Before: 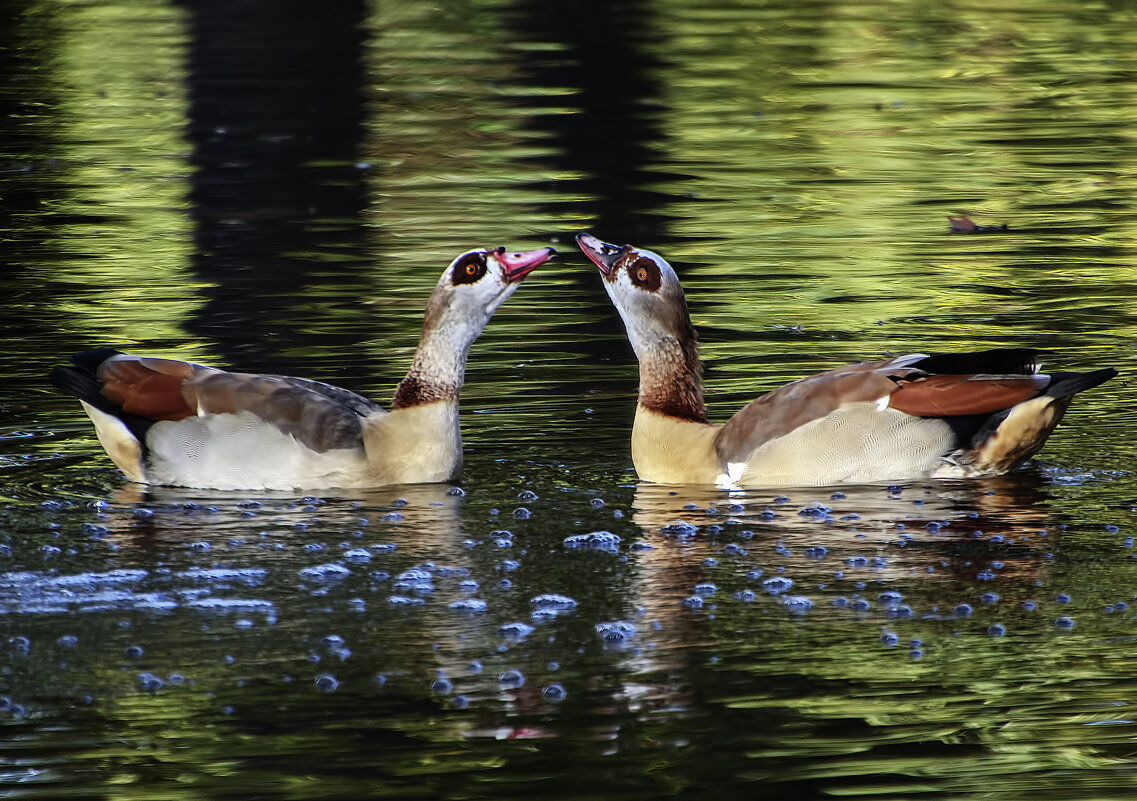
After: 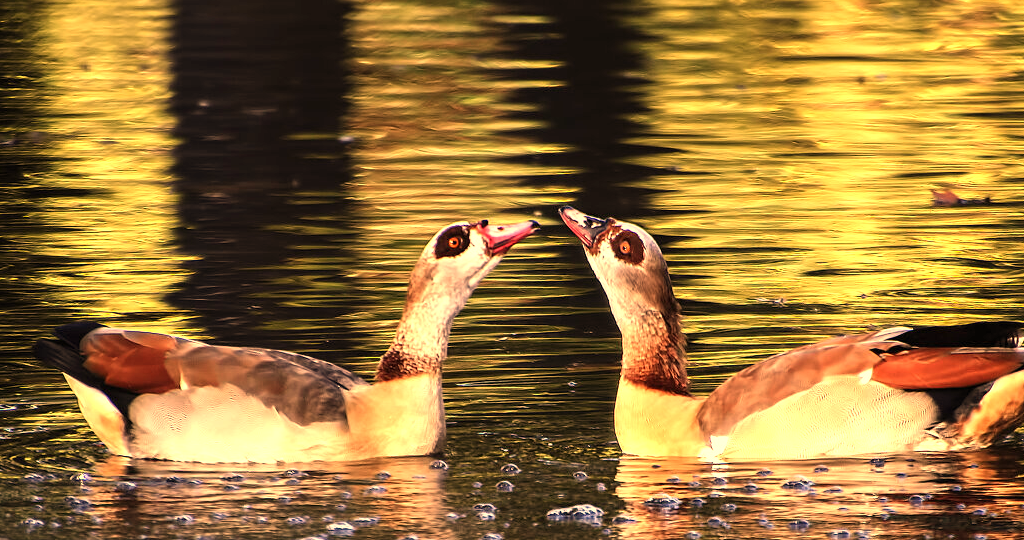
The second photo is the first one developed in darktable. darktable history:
crop: left 1.509%, top 3.452%, right 7.696%, bottom 28.452%
exposure: exposure 0.722 EV, compensate highlight preservation false
white balance: red 1.467, blue 0.684
